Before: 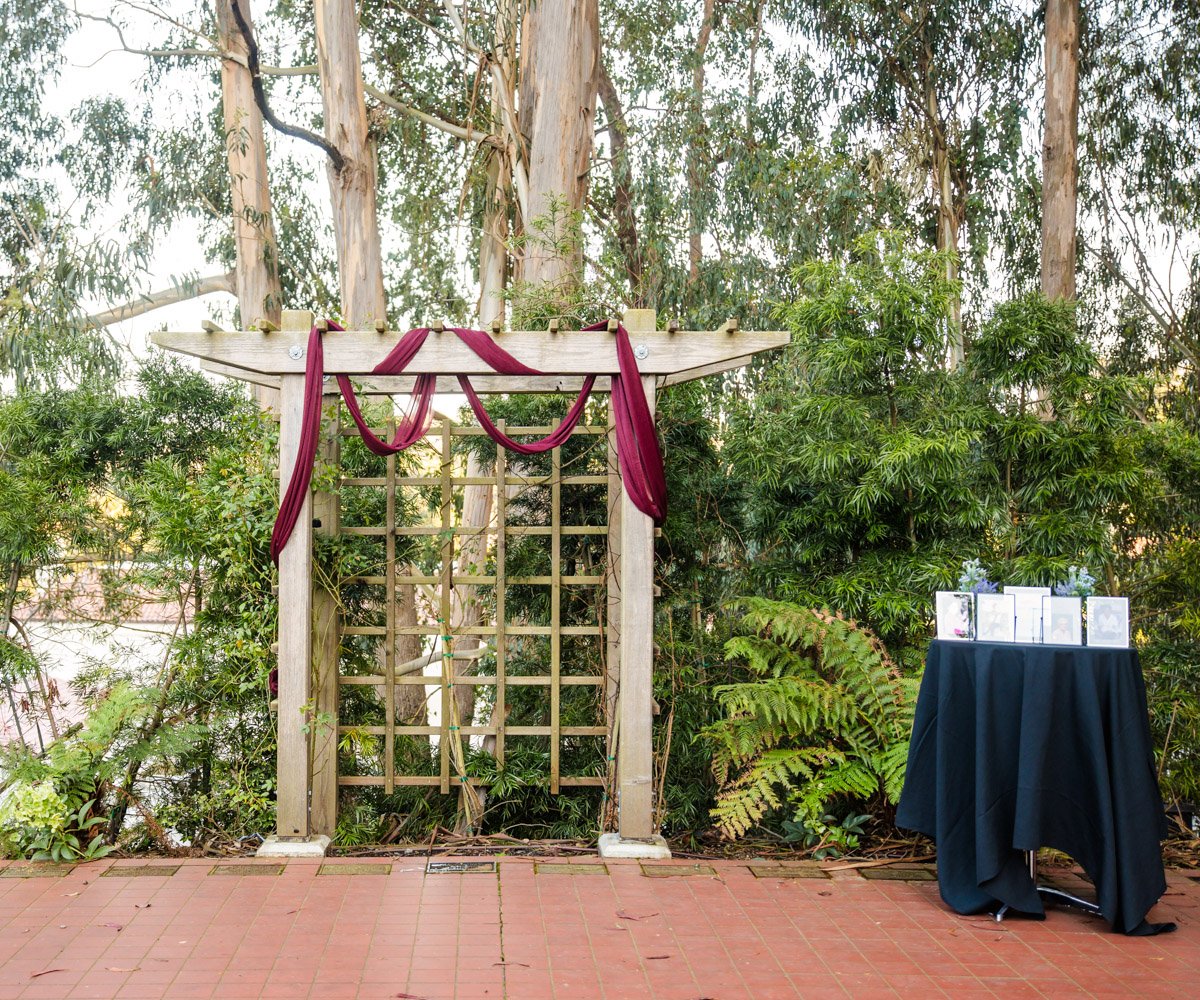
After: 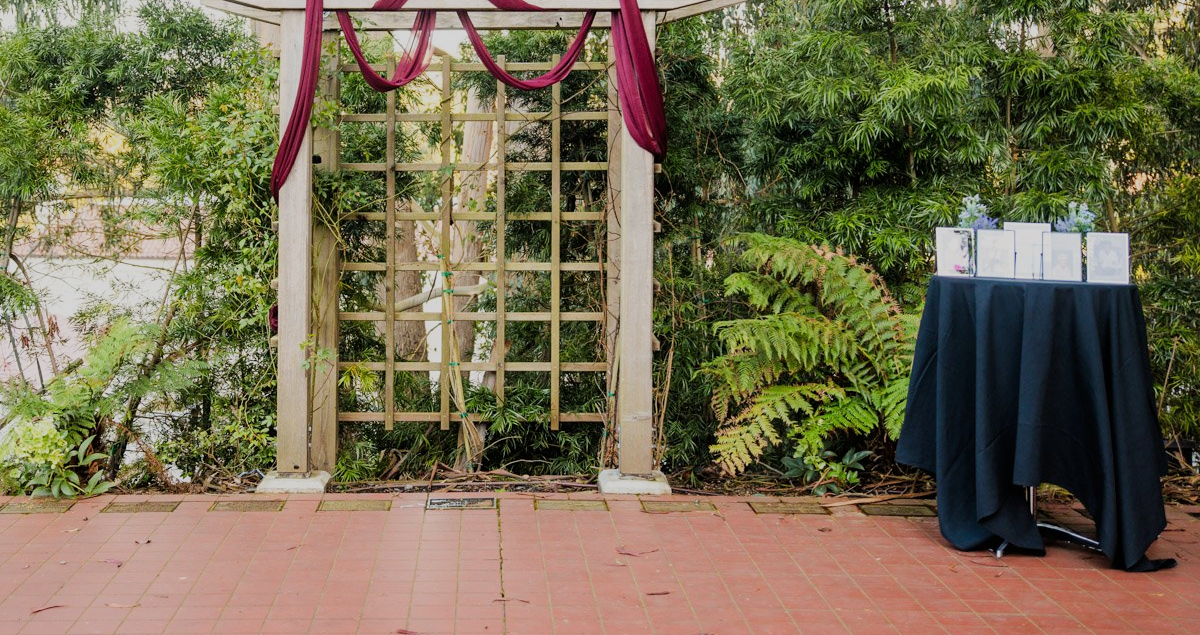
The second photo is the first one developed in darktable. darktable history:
filmic rgb: black relative exposure -16 EV, white relative exposure 4.97 EV, hardness 6.25
crop and rotate: top 36.435%
color balance rgb: on, module defaults
